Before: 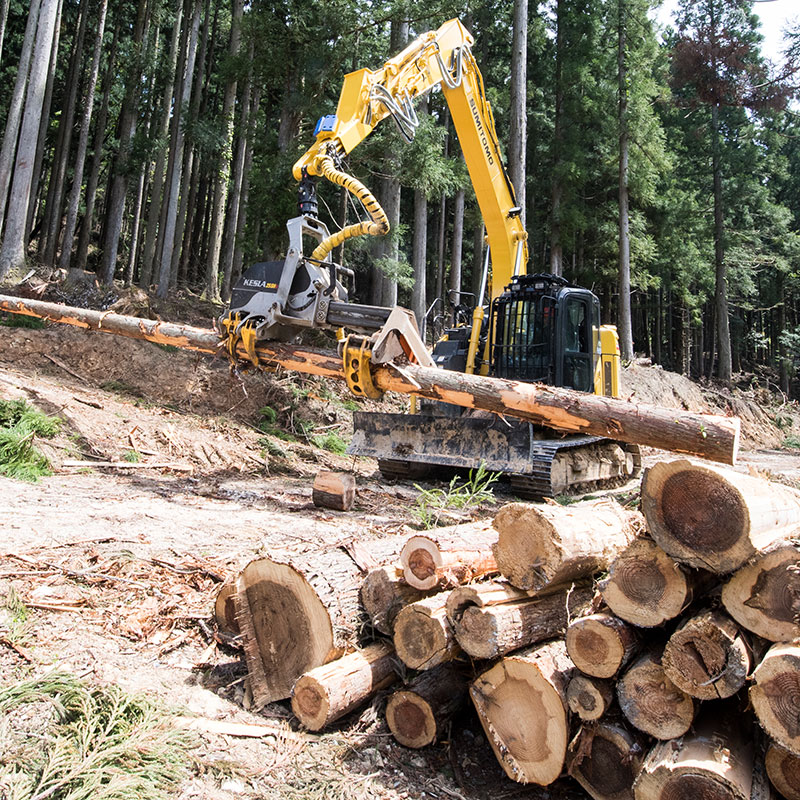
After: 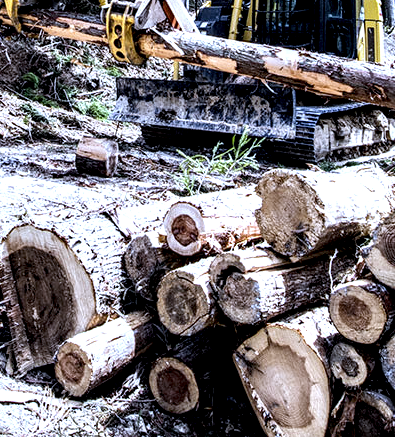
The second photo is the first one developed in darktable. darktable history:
local contrast: shadows 185%, detail 225%
crop: left 29.672%, top 41.786%, right 20.851%, bottom 3.487%
shadows and highlights: shadows 37.27, highlights -28.18, soften with gaussian
white balance: red 0.871, blue 1.249
